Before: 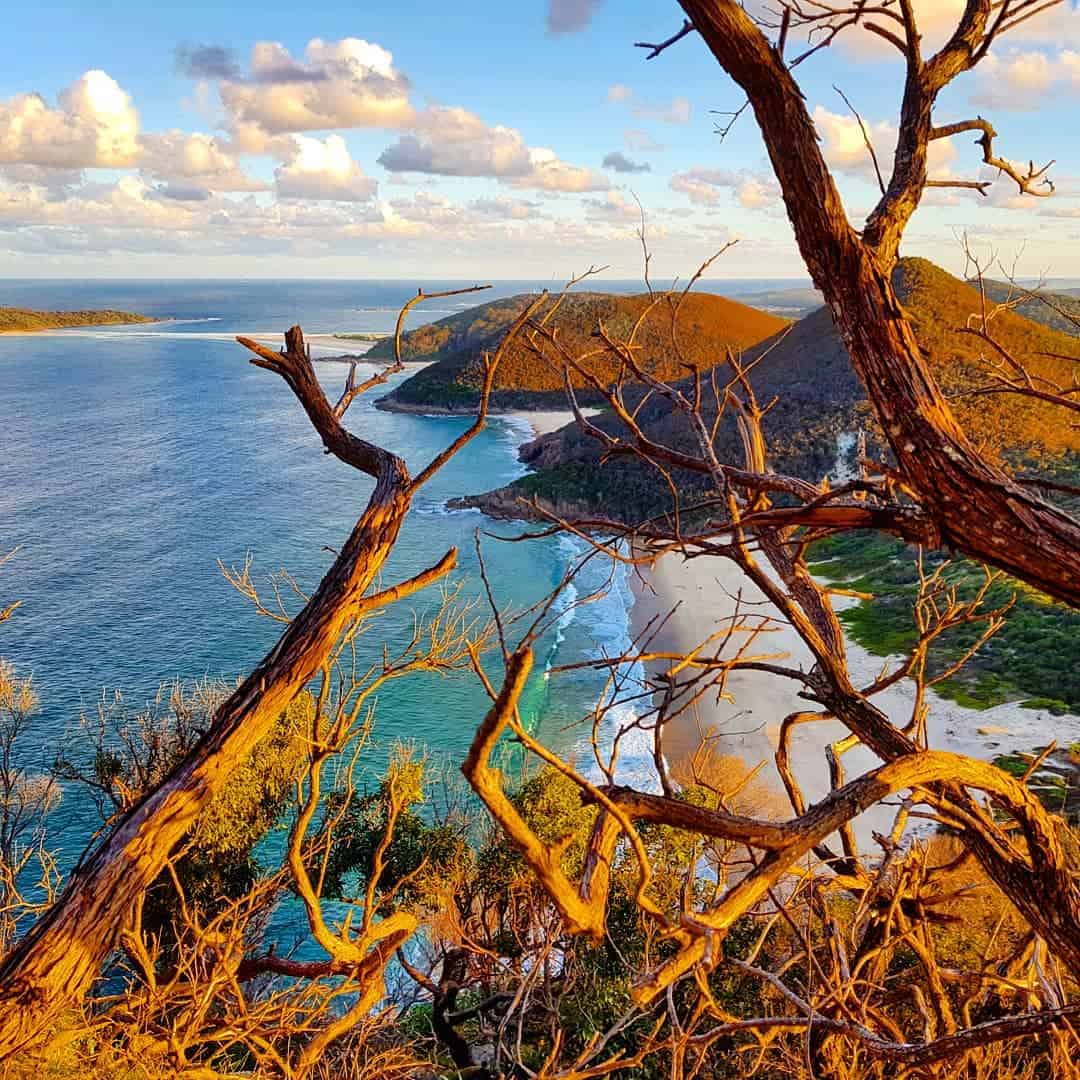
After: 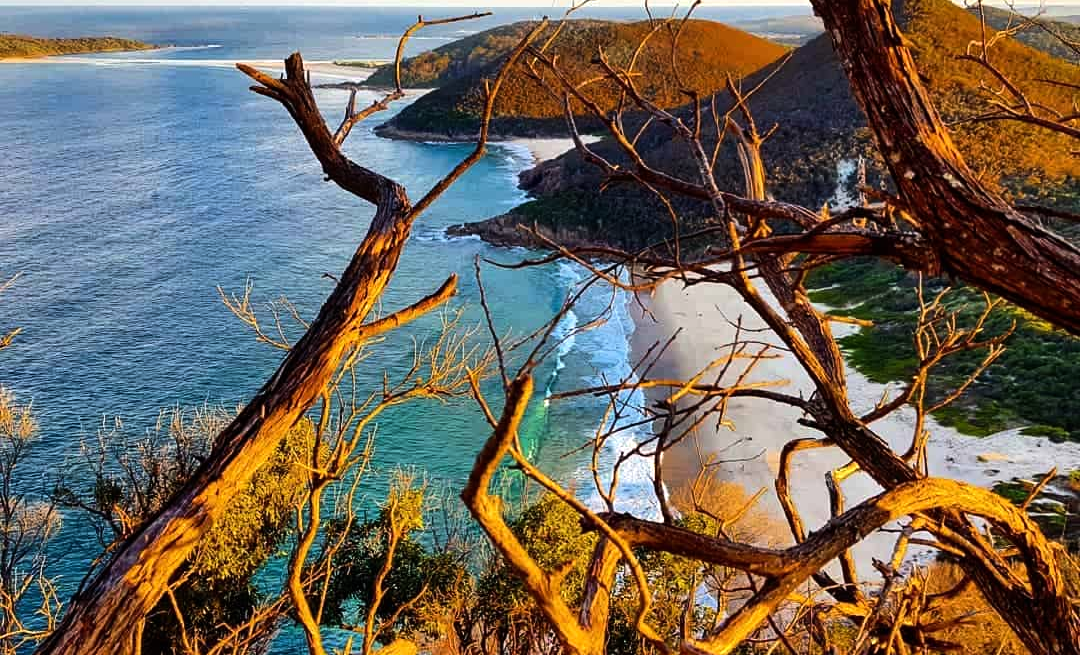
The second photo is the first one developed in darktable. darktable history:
tone equalizer: -8 EV -0.75 EV, -7 EV -0.7 EV, -6 EV -0.6 EV, -5 EV -0.4 EV, -3 EV 0.4 EV, -2 EV 0.6 EV, -1 EV 0.7 EV, +0 EV 0.75 EV, edges refinement/feathering 500, mask exposure compensation -1.57 EV, preserve details no
exposure: exposure -0.36 EV, compensate highlight preservation false
crop and rotate: top 25.357%, bottom 13.942%
